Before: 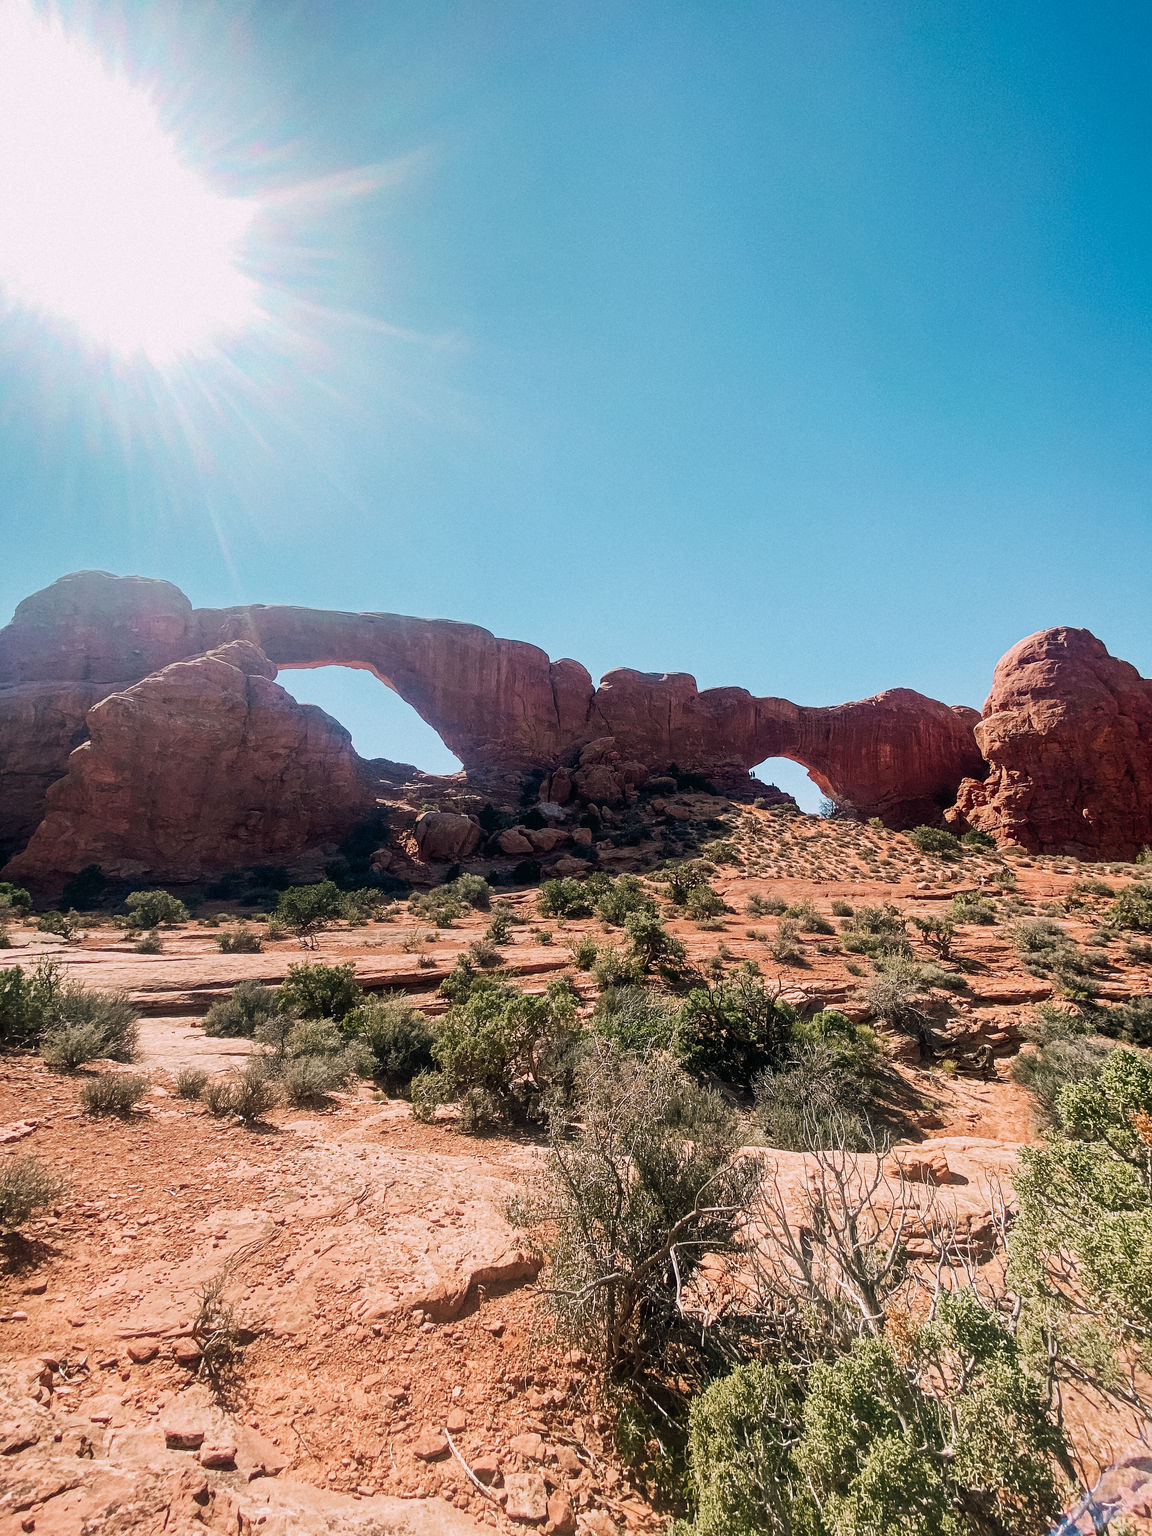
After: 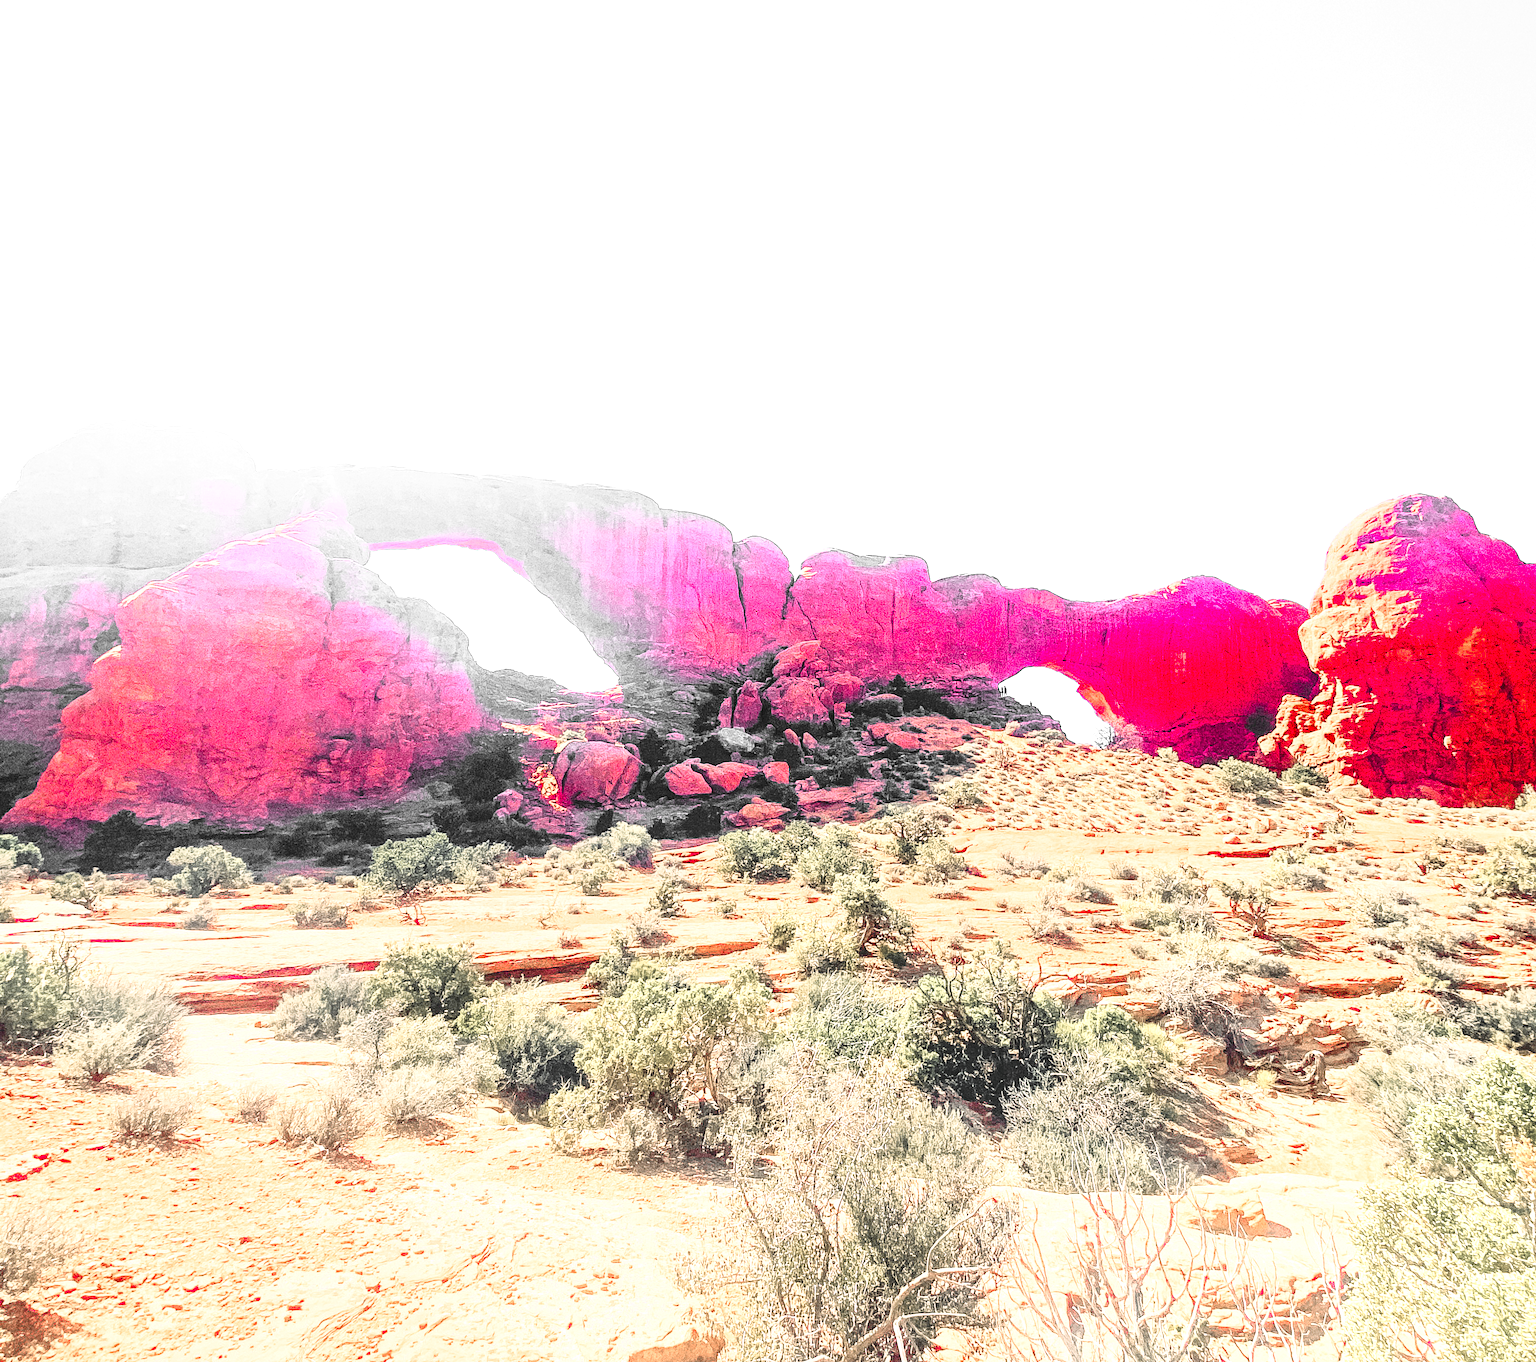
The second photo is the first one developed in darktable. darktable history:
base curve: curves: ch0 [(0, 0) (0.018, 0.026) (0.143, 0.37) (0.33, 0.731) (0.458, 0.853) (0.735, 0.965) (0.905, 0.986) (1, 1)]
color balance: contrast -15%
crop: top 16.727%, bottom 16.727%
exposure: black level correction 0, exposure 1.5 EV, compensate highlight preservation false
color balance rgb: linear chroma grading › global chroma 25%, perceptual saturation grading › global saturation 45%, perceptual saturation grading › highlights -50%, perceptual saturation grading › shadows 30%, perceptual brilliance grading › global brilliance 18%, global vibrance 40%
contrast brightness saturation: saturation -0.17
local contrast: detail 110%
color zones: curves: ch1 [(0, 0.831) (0.08, 0.771) (0.157, 0.268) (0.241, 0.207) (0.562, -0.005) (0.714, -0.013) (0.876, 0.01) (1, 0.831)]
